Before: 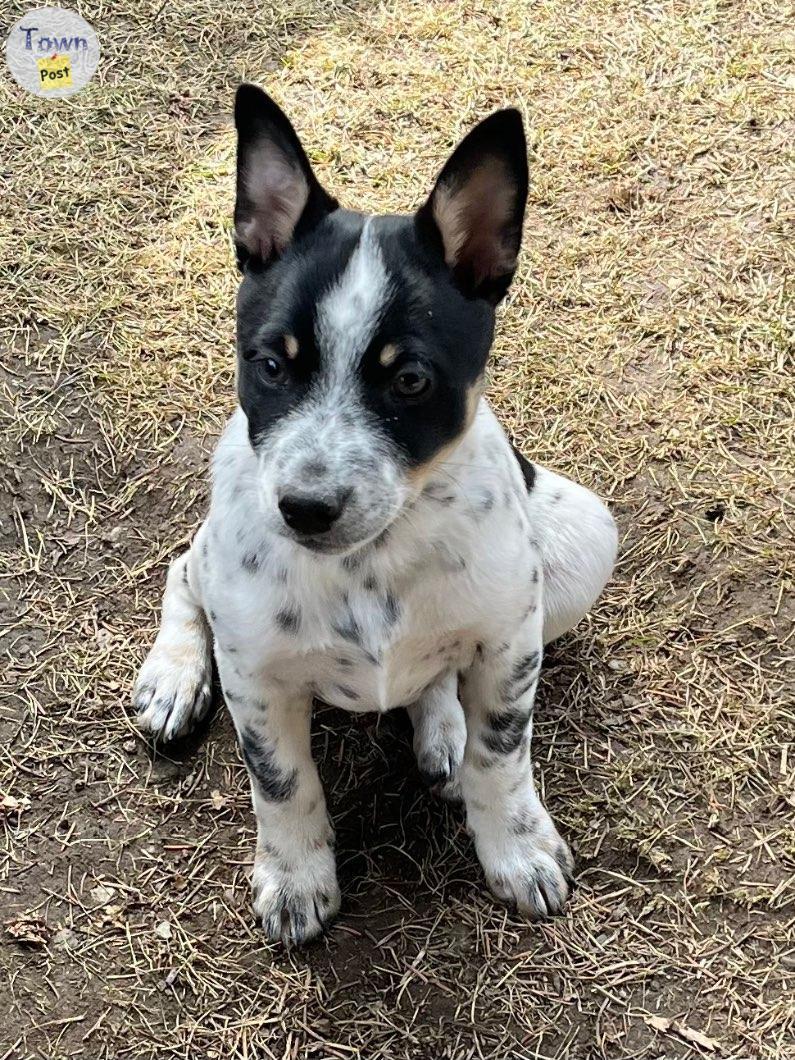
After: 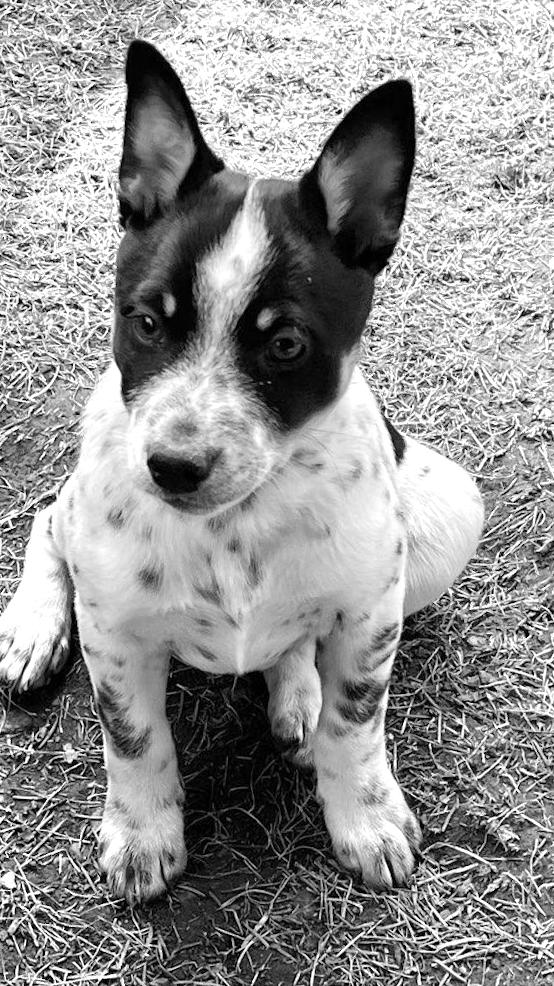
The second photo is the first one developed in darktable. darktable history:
crop and rotate: angle -3.27°, left 14.277%, top 0.028%, right 10.766%, bottom 0.028%
color balance rgb: perceptual saturation grading › global saturation 20%, perceptual saturation grading › highlights -50%, perceptual saturation grading › shadows 30%, perceptual brilliance grading › global brilliance 10%, perceptual brilliance grading › shadows 15%
monochrome: on, module defaults
white balance: emerald 1
